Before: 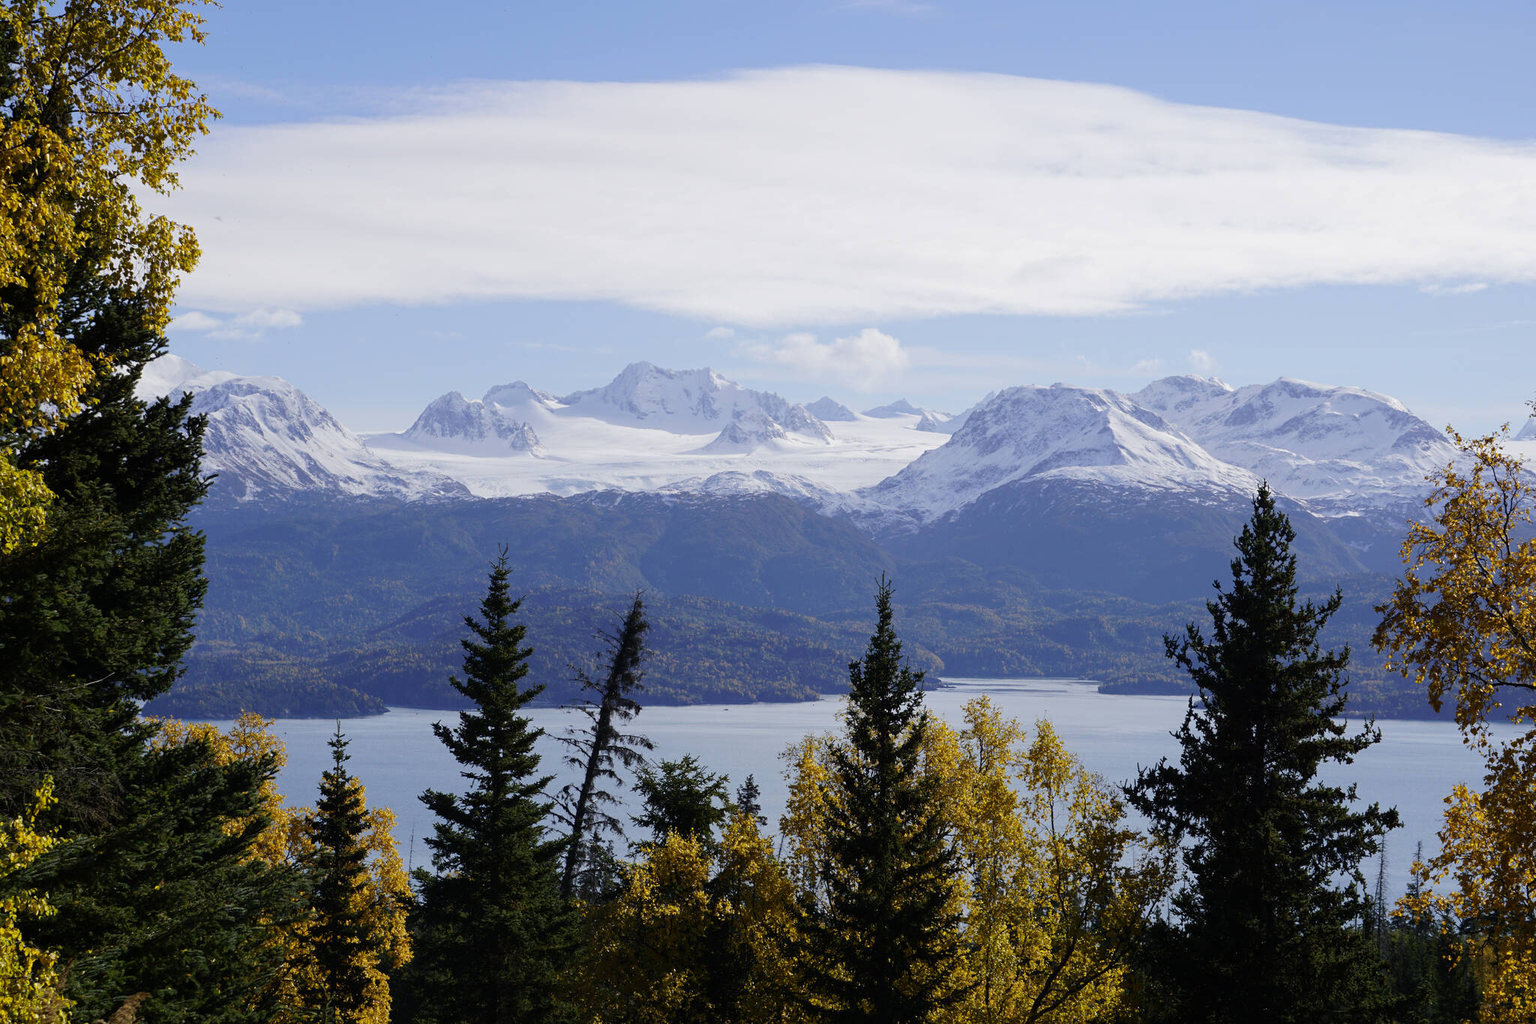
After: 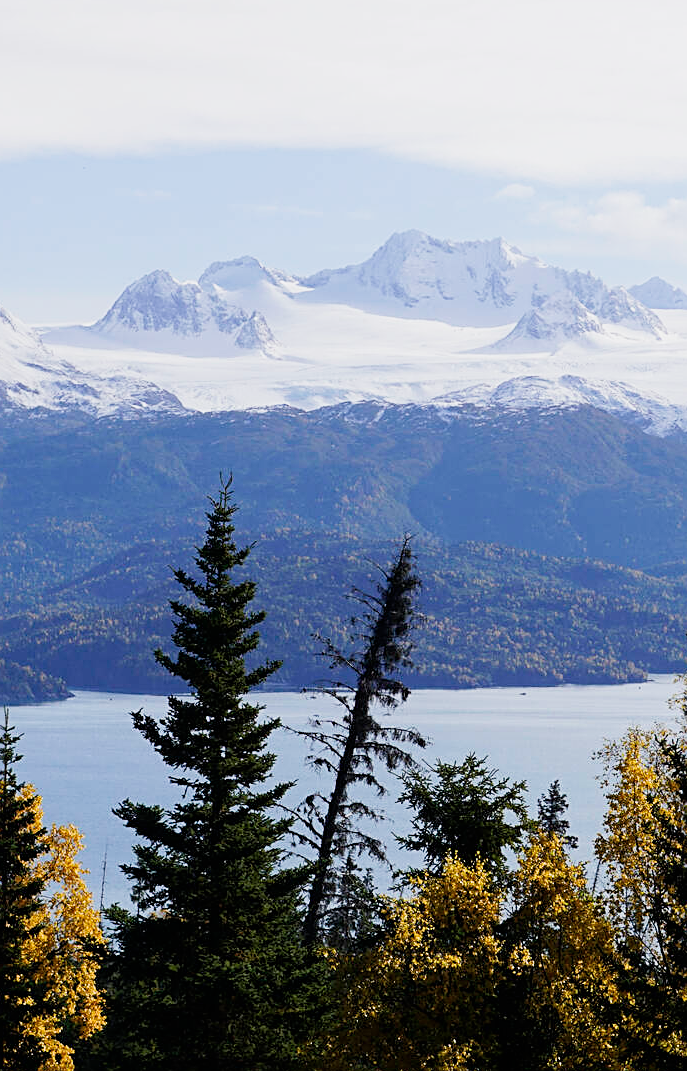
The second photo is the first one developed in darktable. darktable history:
exposure: exposure 0.6 EV, compensate highlight preservation false
sigmoid: contrast 1.22, skew 0.65
sharpen: on, module defaults
crop and rotate: left 21.77%, top 18.528%, right 44.676%, bottom 2.997%
